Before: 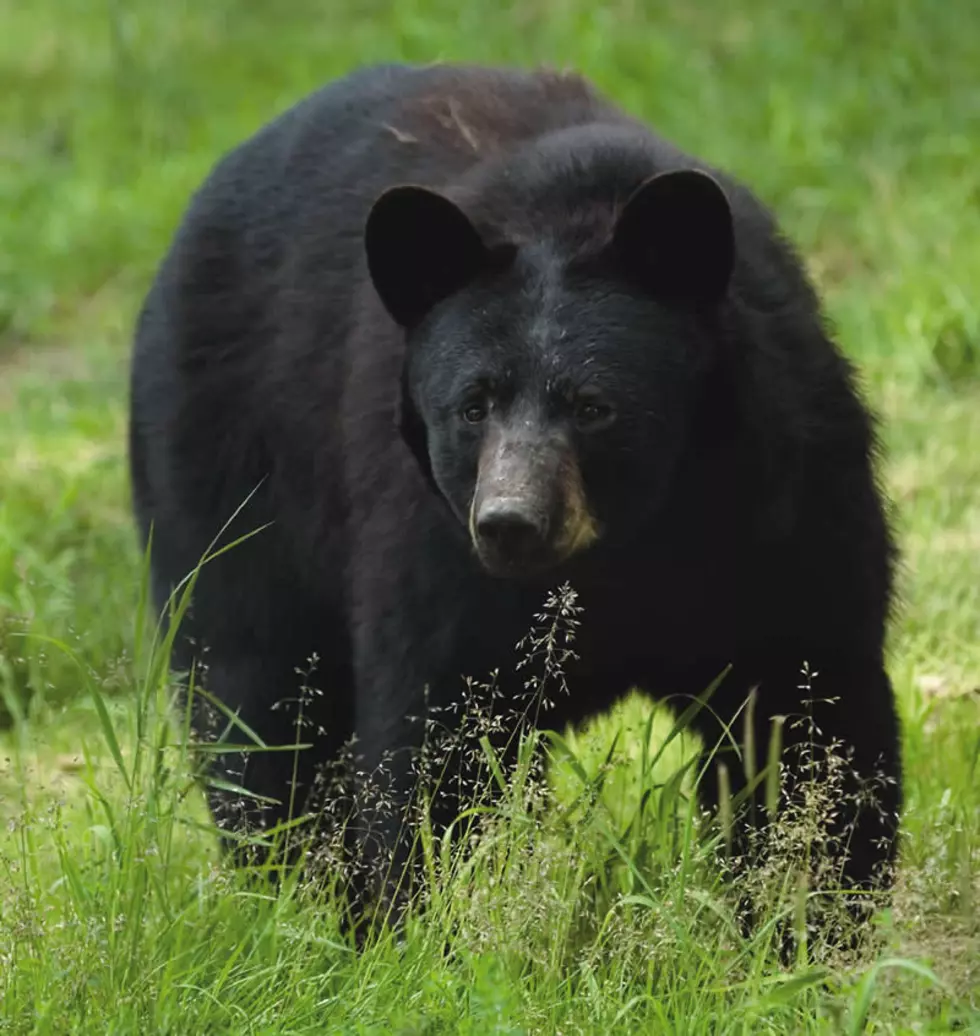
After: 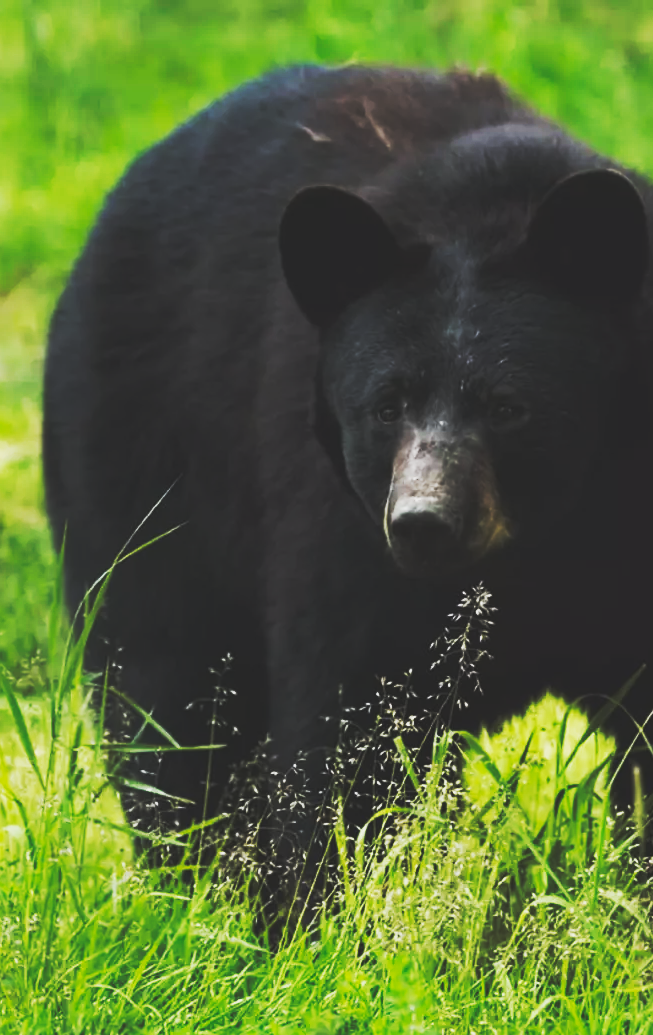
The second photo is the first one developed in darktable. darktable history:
crop and rotate: left 8.786%, right 24.548%
contrast brightness saturation: contrast -0.08, brightness -0.04, saturation -0.11
exposure: exposure -0.582 EV, compensate highlight preservation false
base curve: curves: ch0 [(0, 0.015) (0.085, 0.116) (0.134, 0.298) (0.19, 0.545) (0.296, 0.764) (0.599, 0.982) (1, 1)], preserve colors none
